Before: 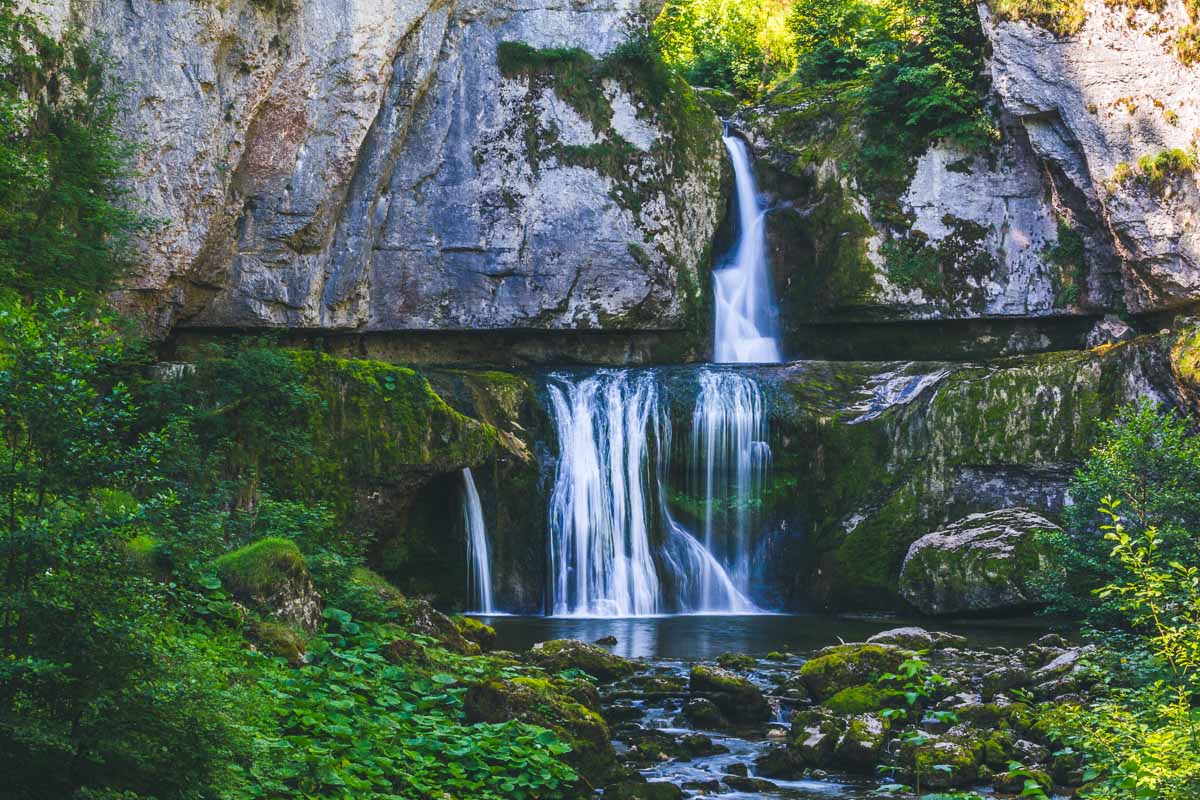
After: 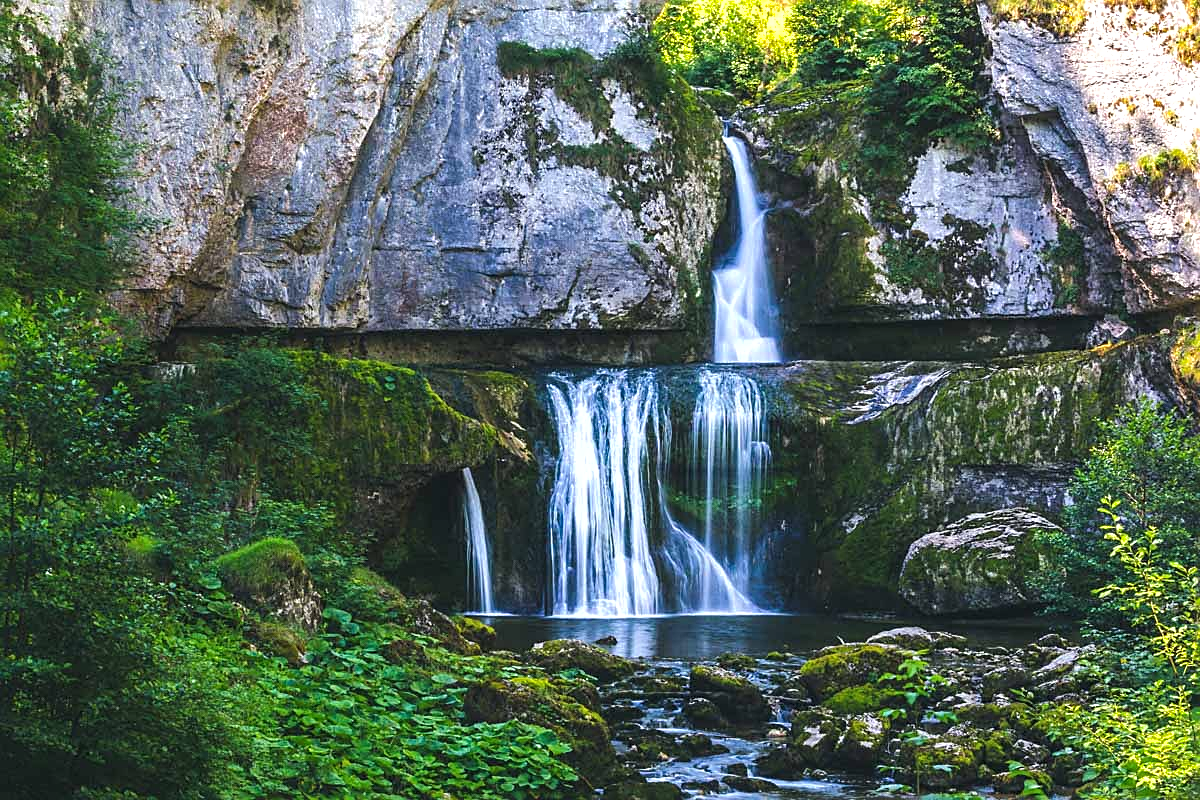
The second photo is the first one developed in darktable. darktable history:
shadows and highlights: shadows 9.55, white point adjustment 1.07, highlights -39.75
tone equalizer: -8 EV -0.452 EV, -7 EV -0.362 EV, -6 EV -0.364 EV, -5 EV -0.232 EV, -3 EV 0.213 EV, -2 EV 0.351 EV, -1 EV 0.401 EV, +0 EV 0.417 EV, mask exposure compensation -0.491 EV
sharpen: on, module defaults
